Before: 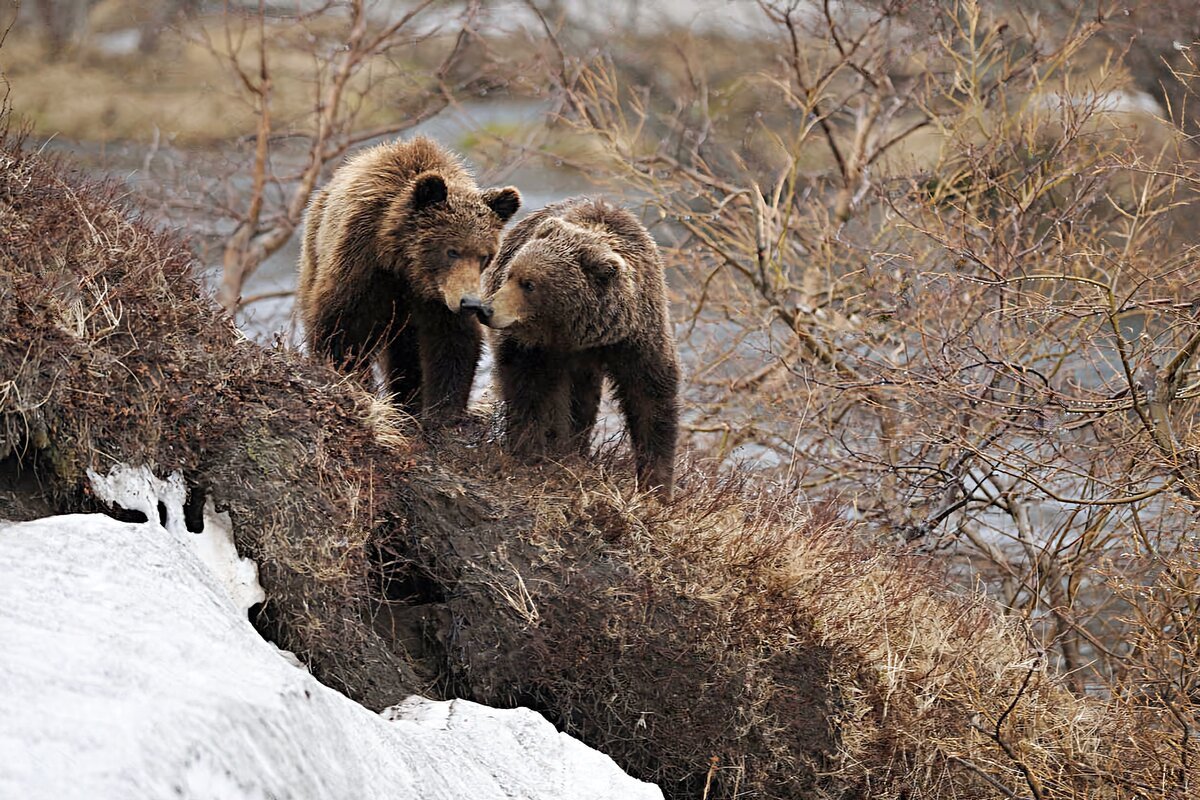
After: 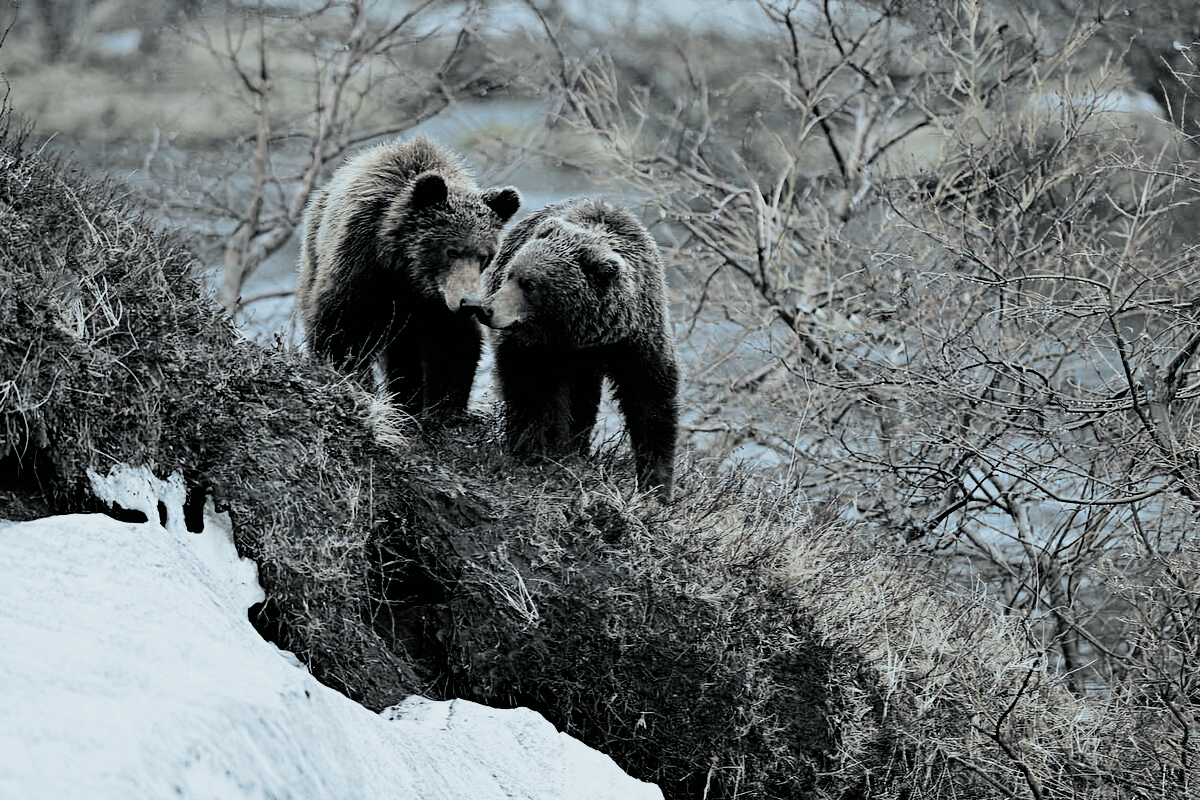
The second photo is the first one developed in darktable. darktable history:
split-toning: shadows › hue 190.8°, shadows › saturation 0.05, highlights › hue 54°, highlights › saturation 0.05, compress 0%
color correction: highlights a* -12.64, highlights b* -18.1, saturation 0.7
filmic rgb: black relative exposure -5 EV, hardness 2.88, contrast 1.3, highlights saturation mix -30%
